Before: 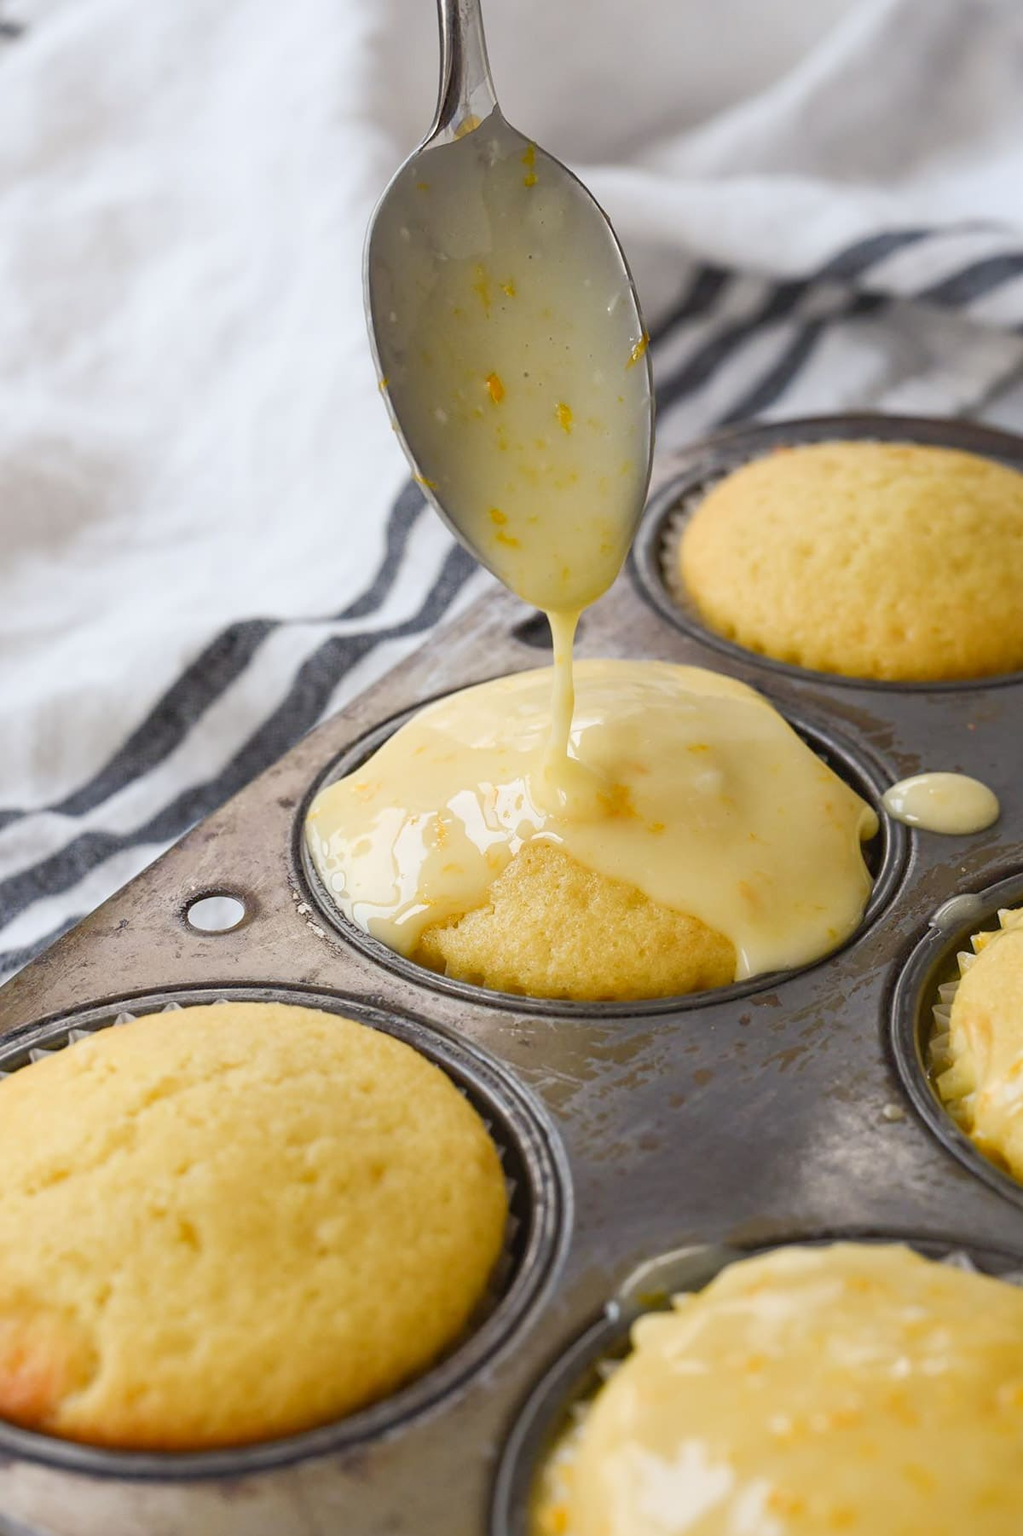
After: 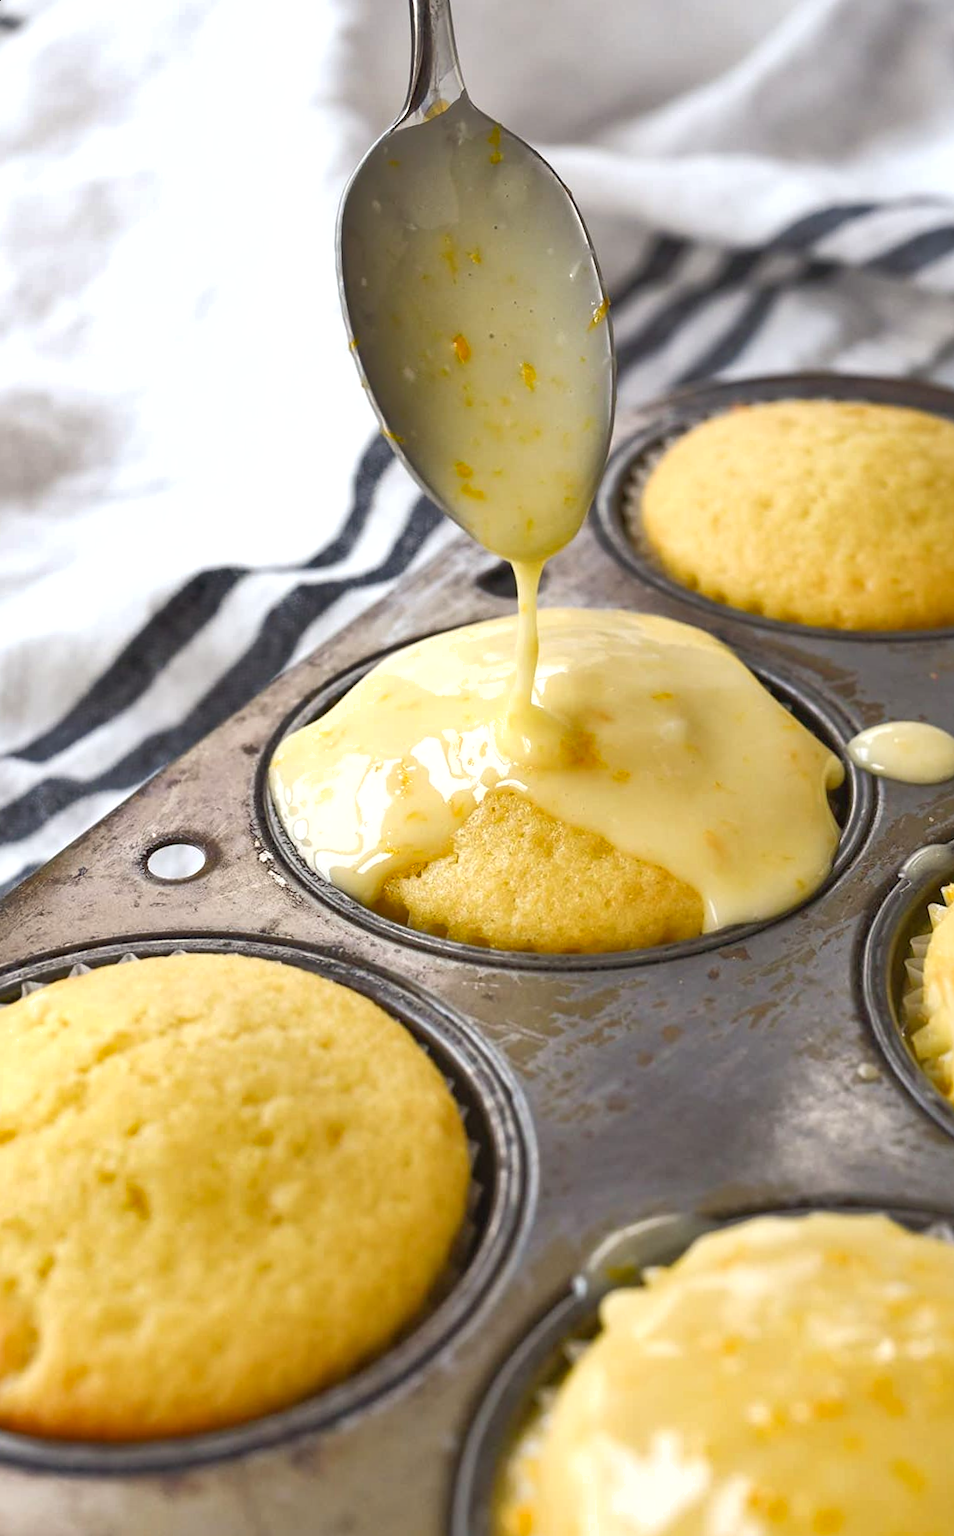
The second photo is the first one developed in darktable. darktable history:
rotate and perspective: rotation 0.215°, lens shift (vertical) -0.139, crop left 0.069, crop right 0.939, crop top 0.002, crop bottom 0.996
exposure: exposure 0.426 EV, compensate highlight preservation false
shadows and highlights: soften with gaussian
